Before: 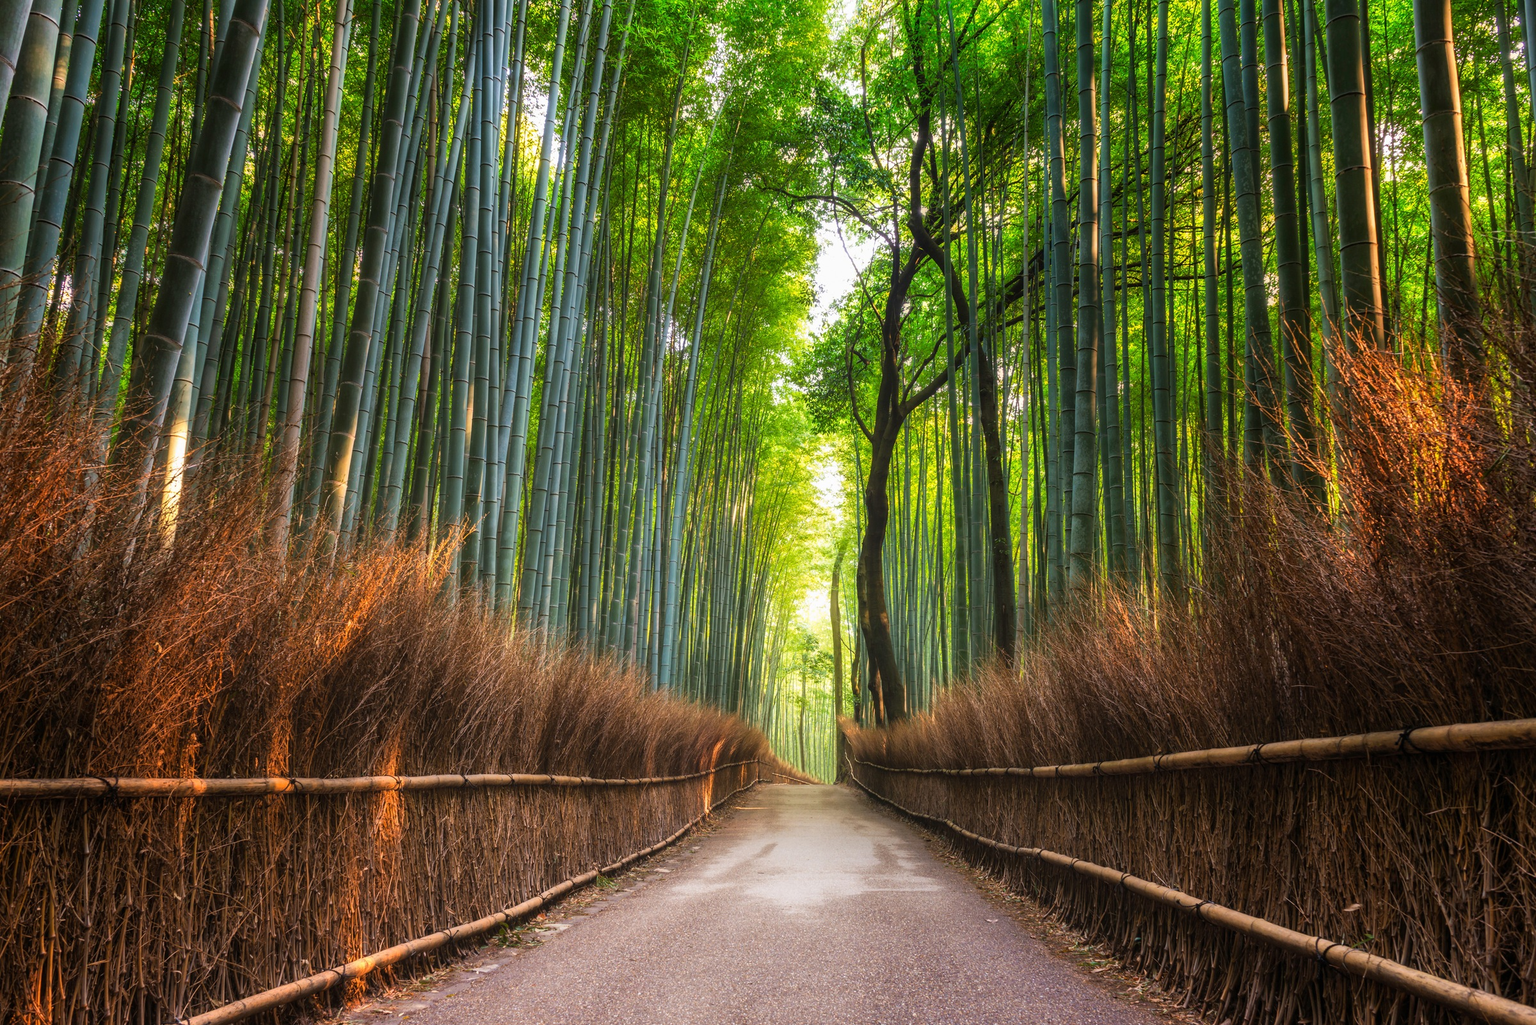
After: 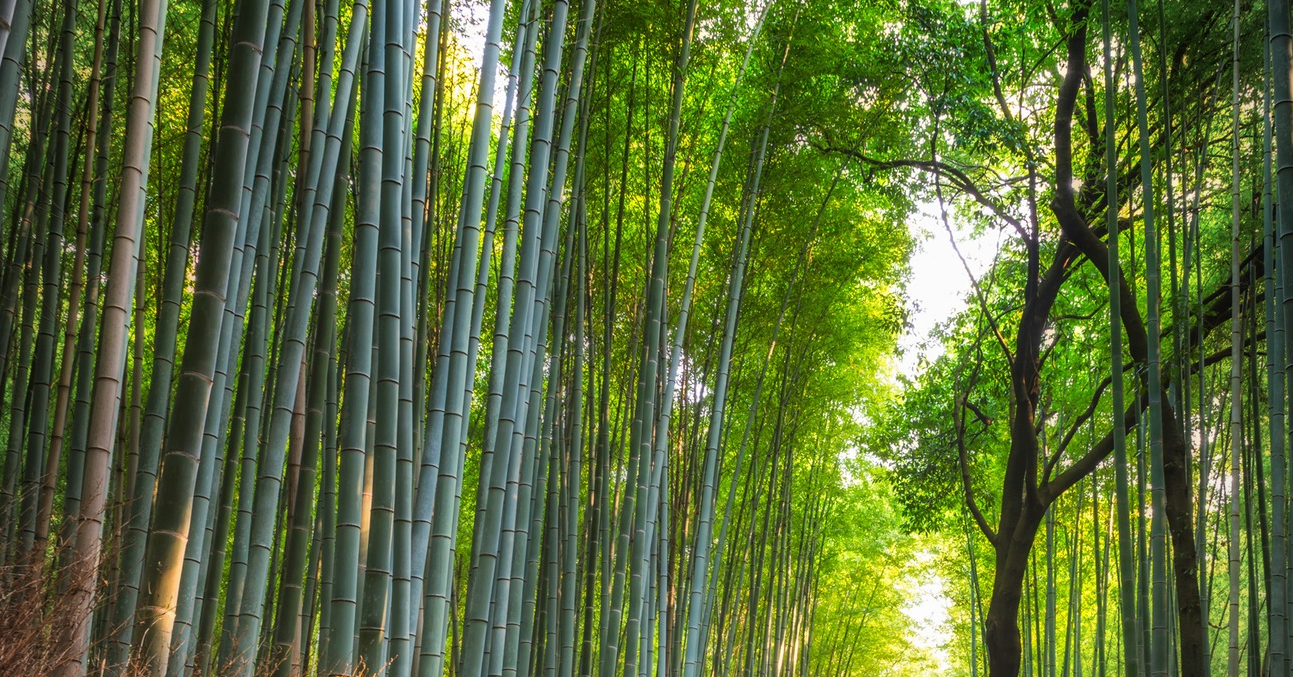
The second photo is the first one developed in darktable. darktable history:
crop: left 15.306%, top 9.065%, right 30.789%, bottom 48.638%
vignetting: on, module defaults
